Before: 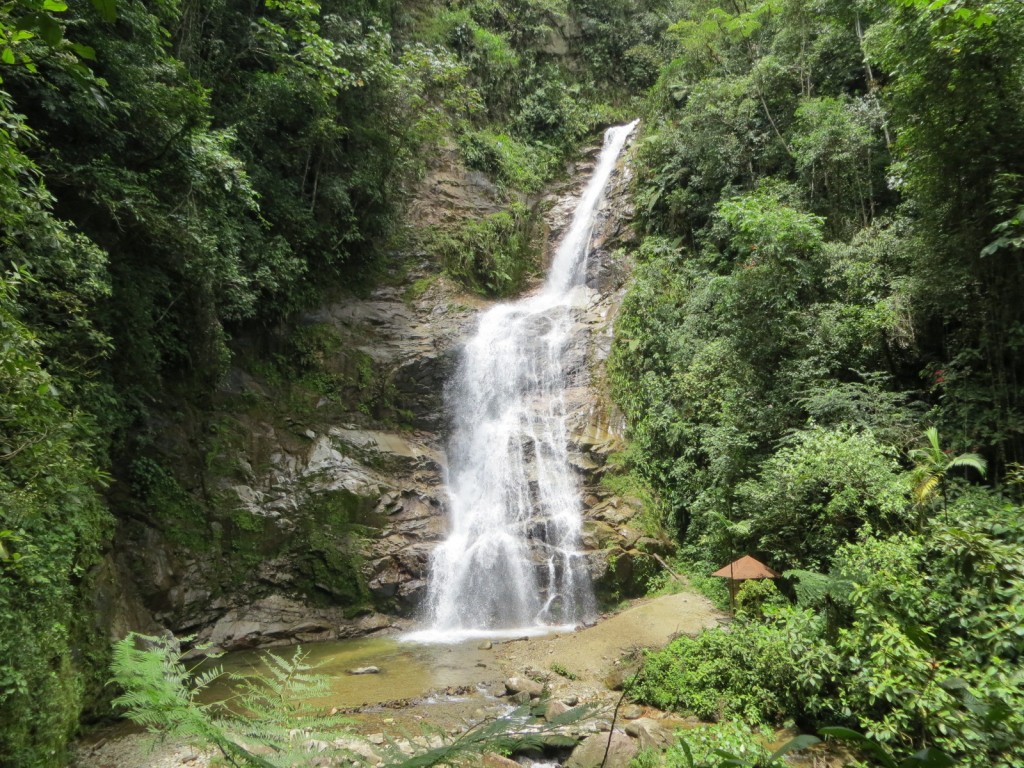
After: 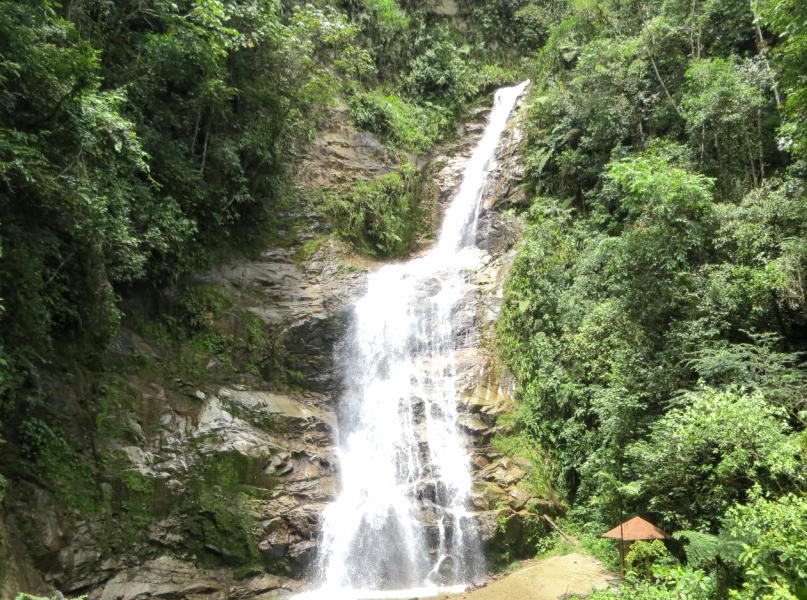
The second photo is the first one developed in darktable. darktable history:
crop and rotate: left 10.77%, top 5.1%, right 10.41%, bottom 16.76%
exposure: black level correction 0.001, exposure 0.5 EV, compensate exposure bias true, compensate highlight preservation false
